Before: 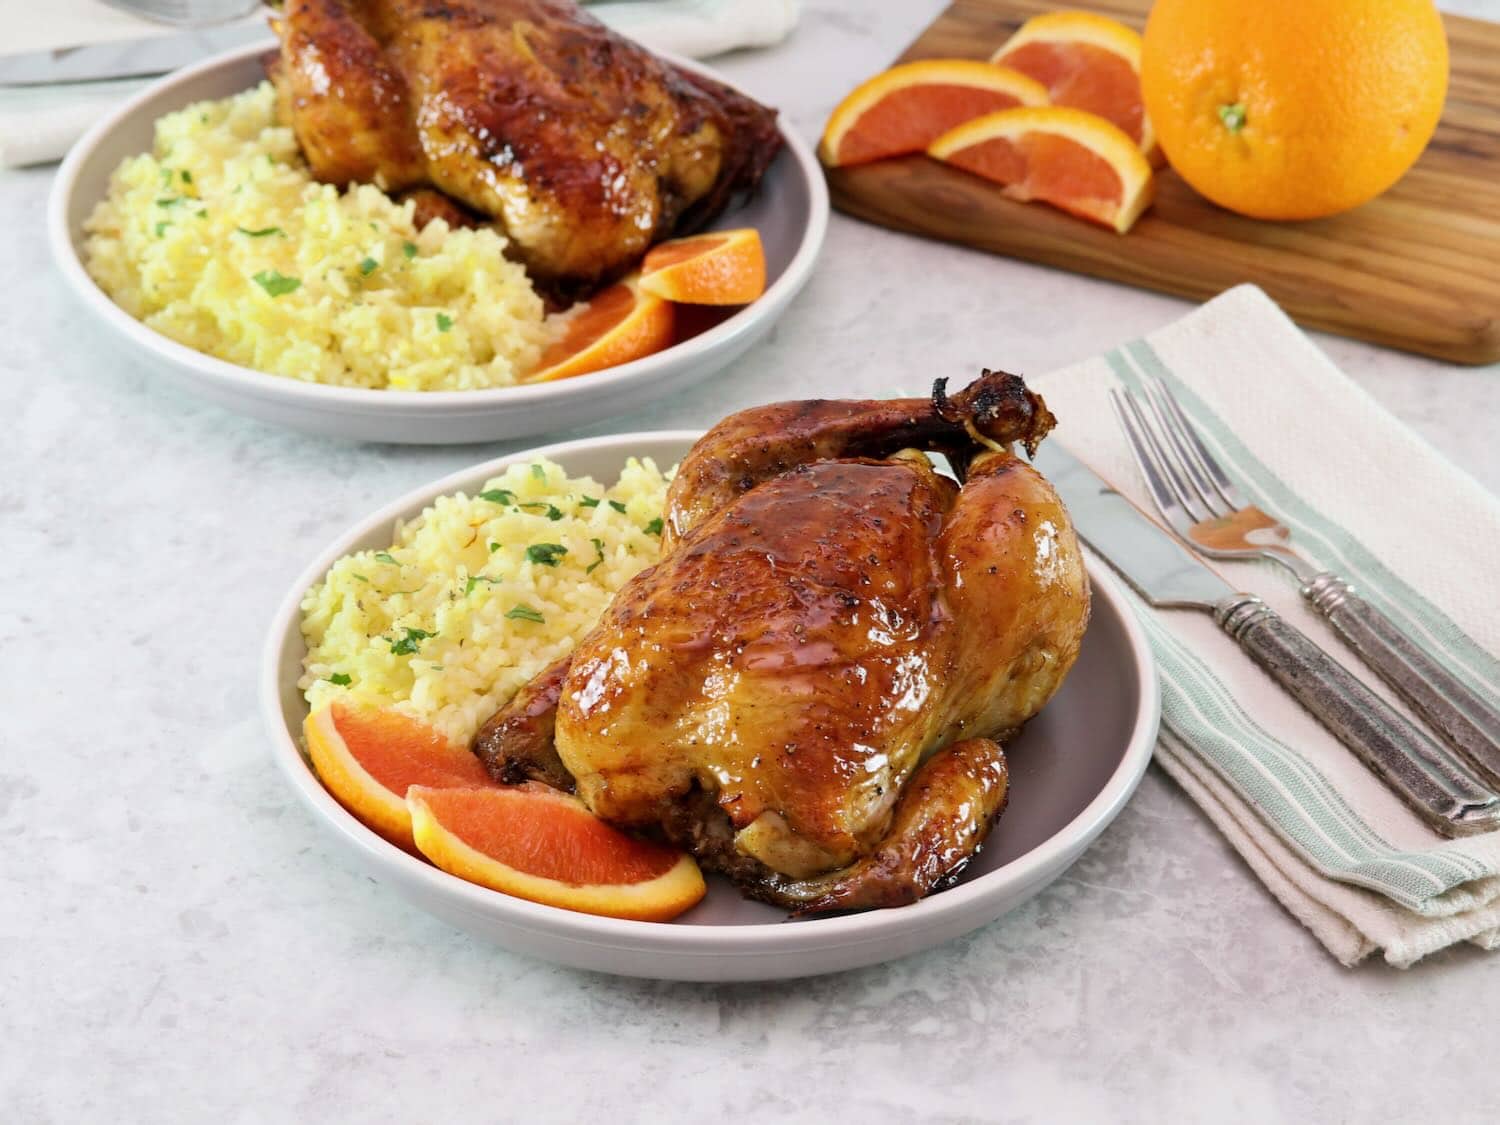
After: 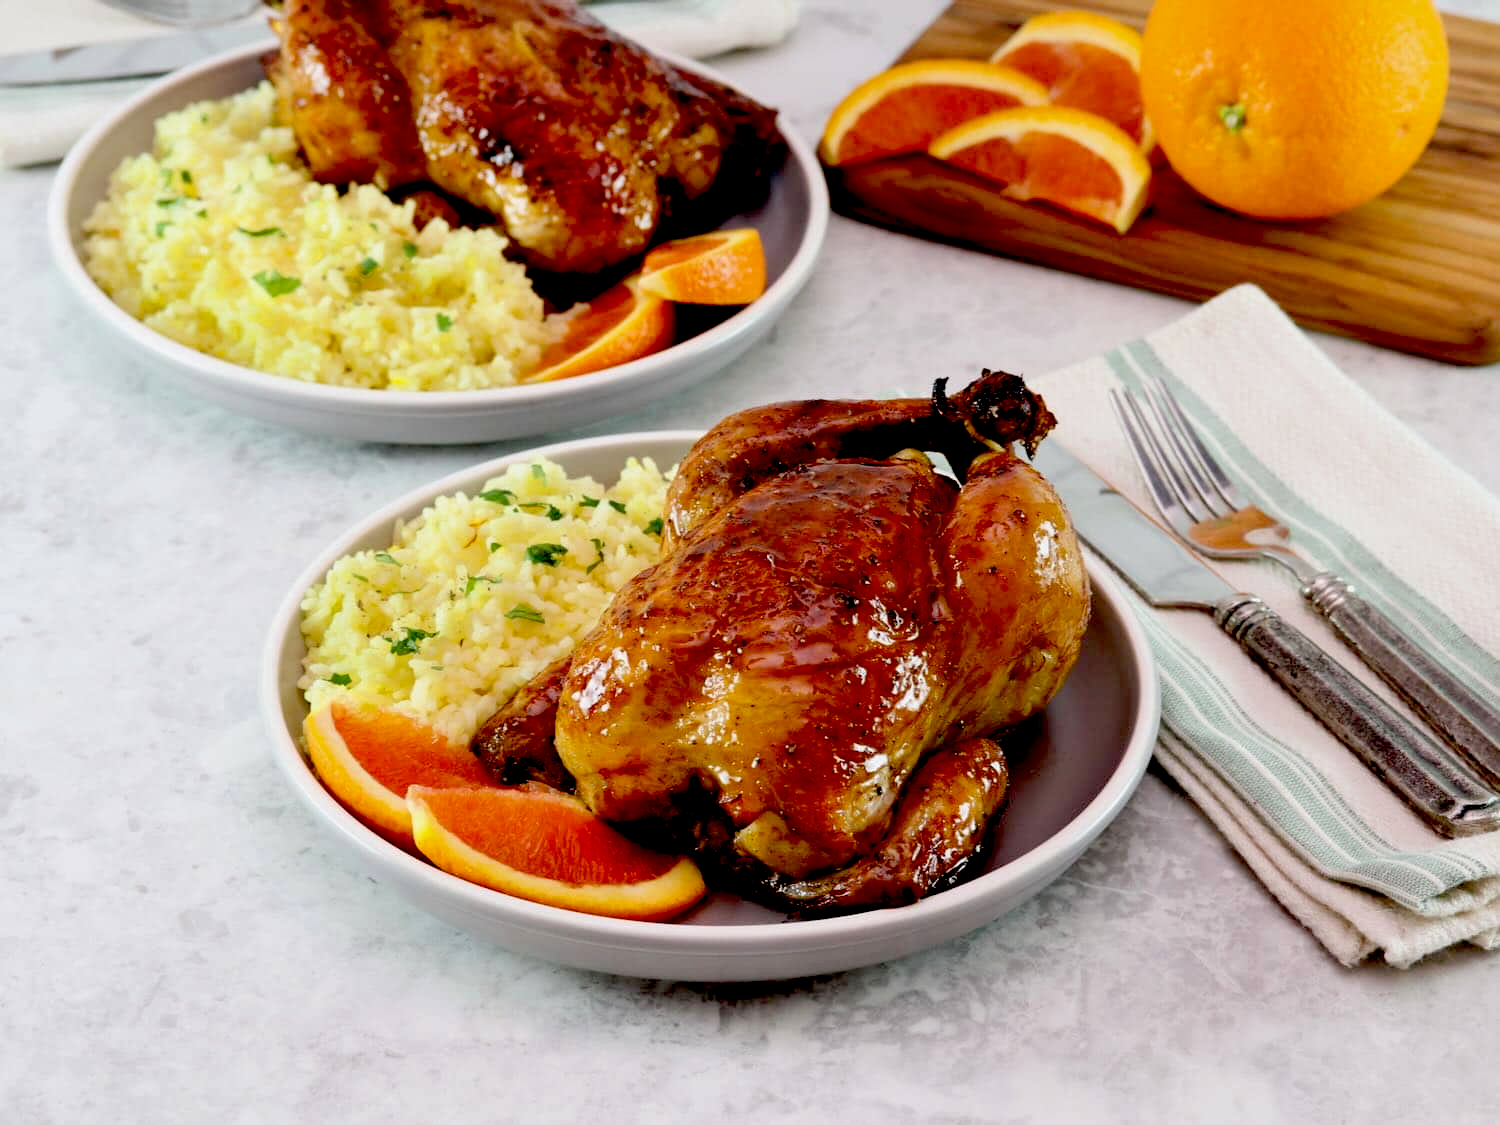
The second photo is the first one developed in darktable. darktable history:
exposure: black level correction 0.055, exposure -0.035 EV, compensate exposure bias true, compensate highlight preservation false
